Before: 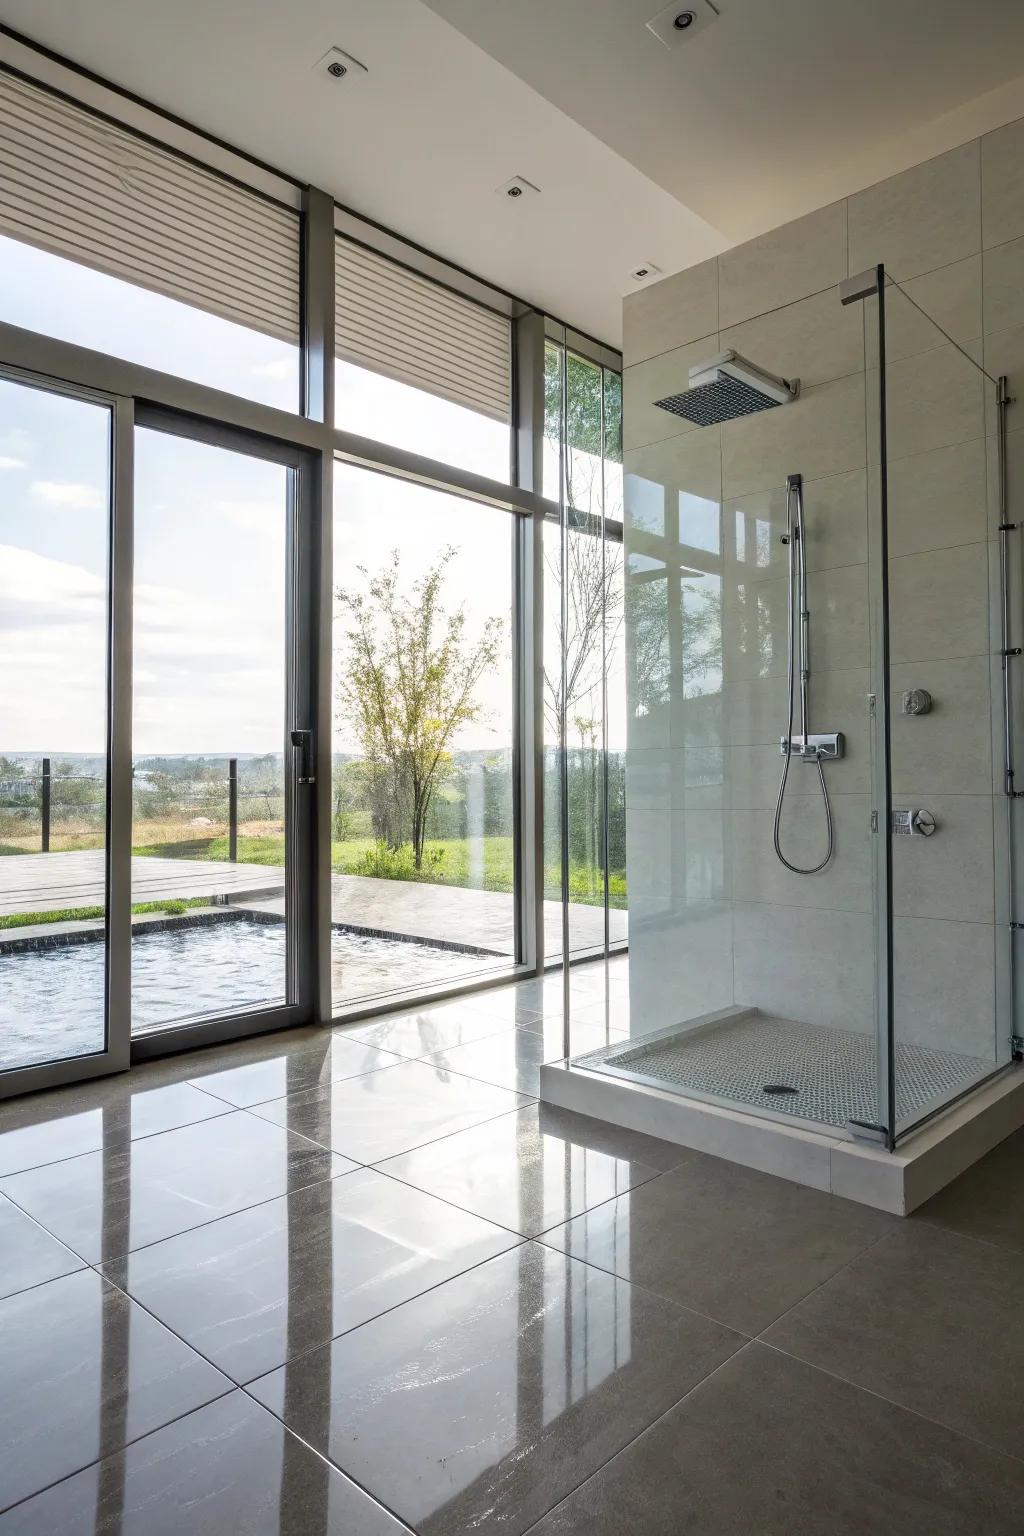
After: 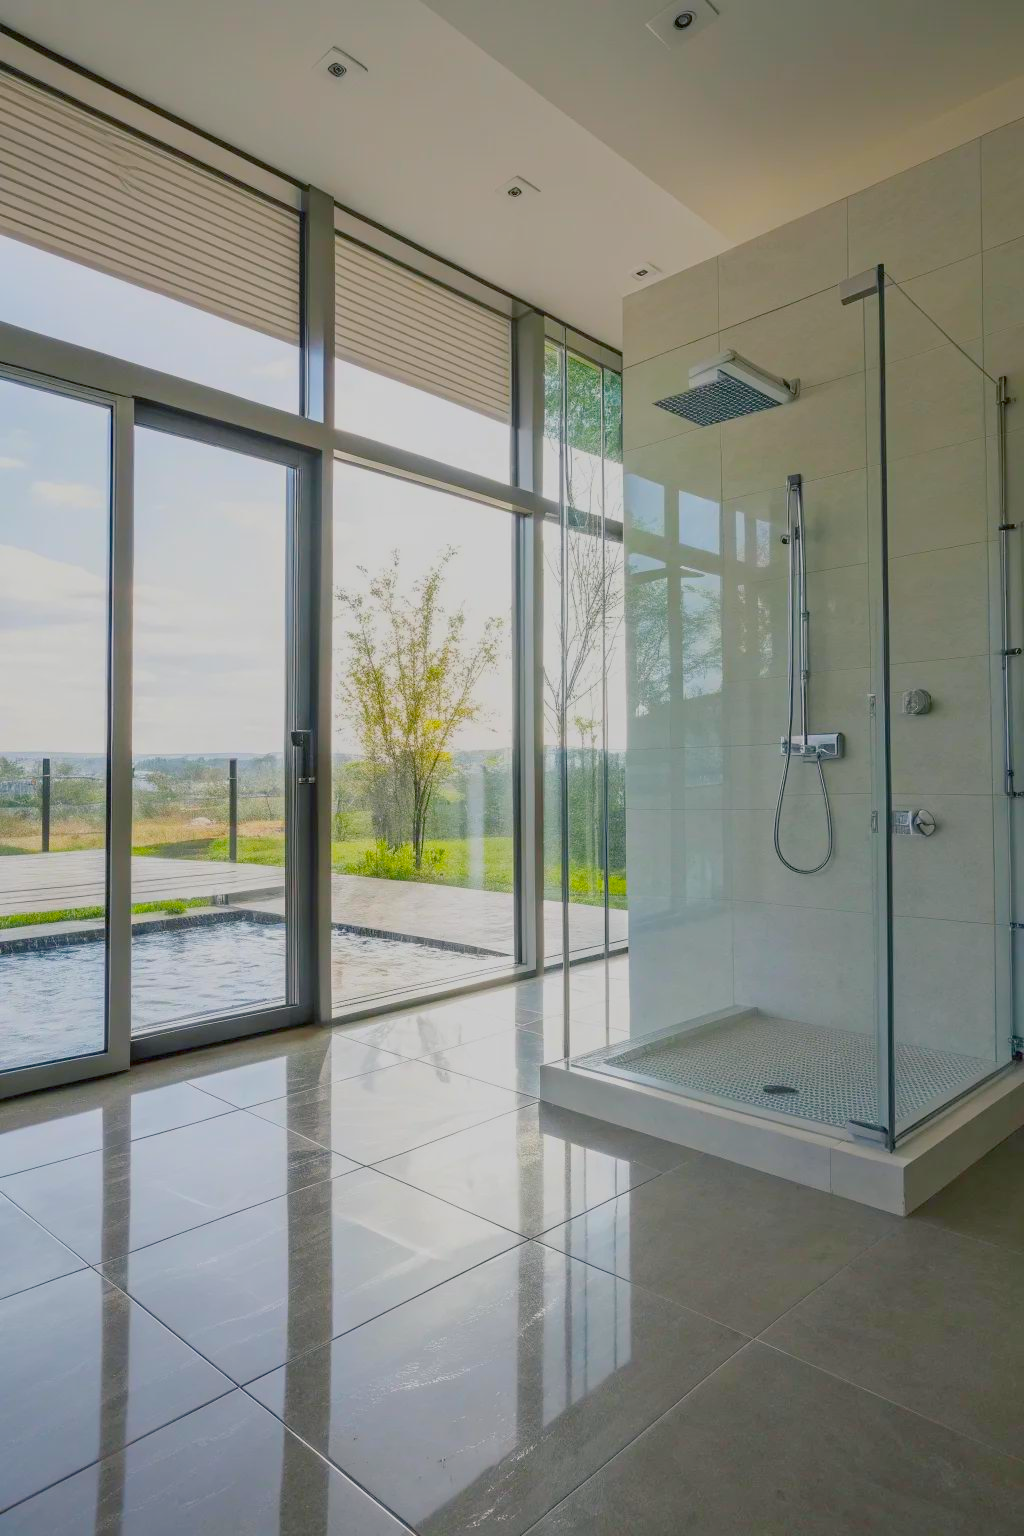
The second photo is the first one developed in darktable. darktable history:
exposure: black level correction 0, exposure 0 EV, compensate highlight preservation false
color balance rgb: shadows lift › chroma 2.001%, shadows lift › hue 219.41°, linear chroma grading › shadows -8.397%, linear chroma grading › global chroma 9.888%, perceptual saturation grading › global saturation 30.645%, perceptual brilliance grading › global brilliance 2.94%, perceptual brilliance grading › highlights -2.454%, perceptual brilliance grading › shadows 2.909%, contrast -29.954%
